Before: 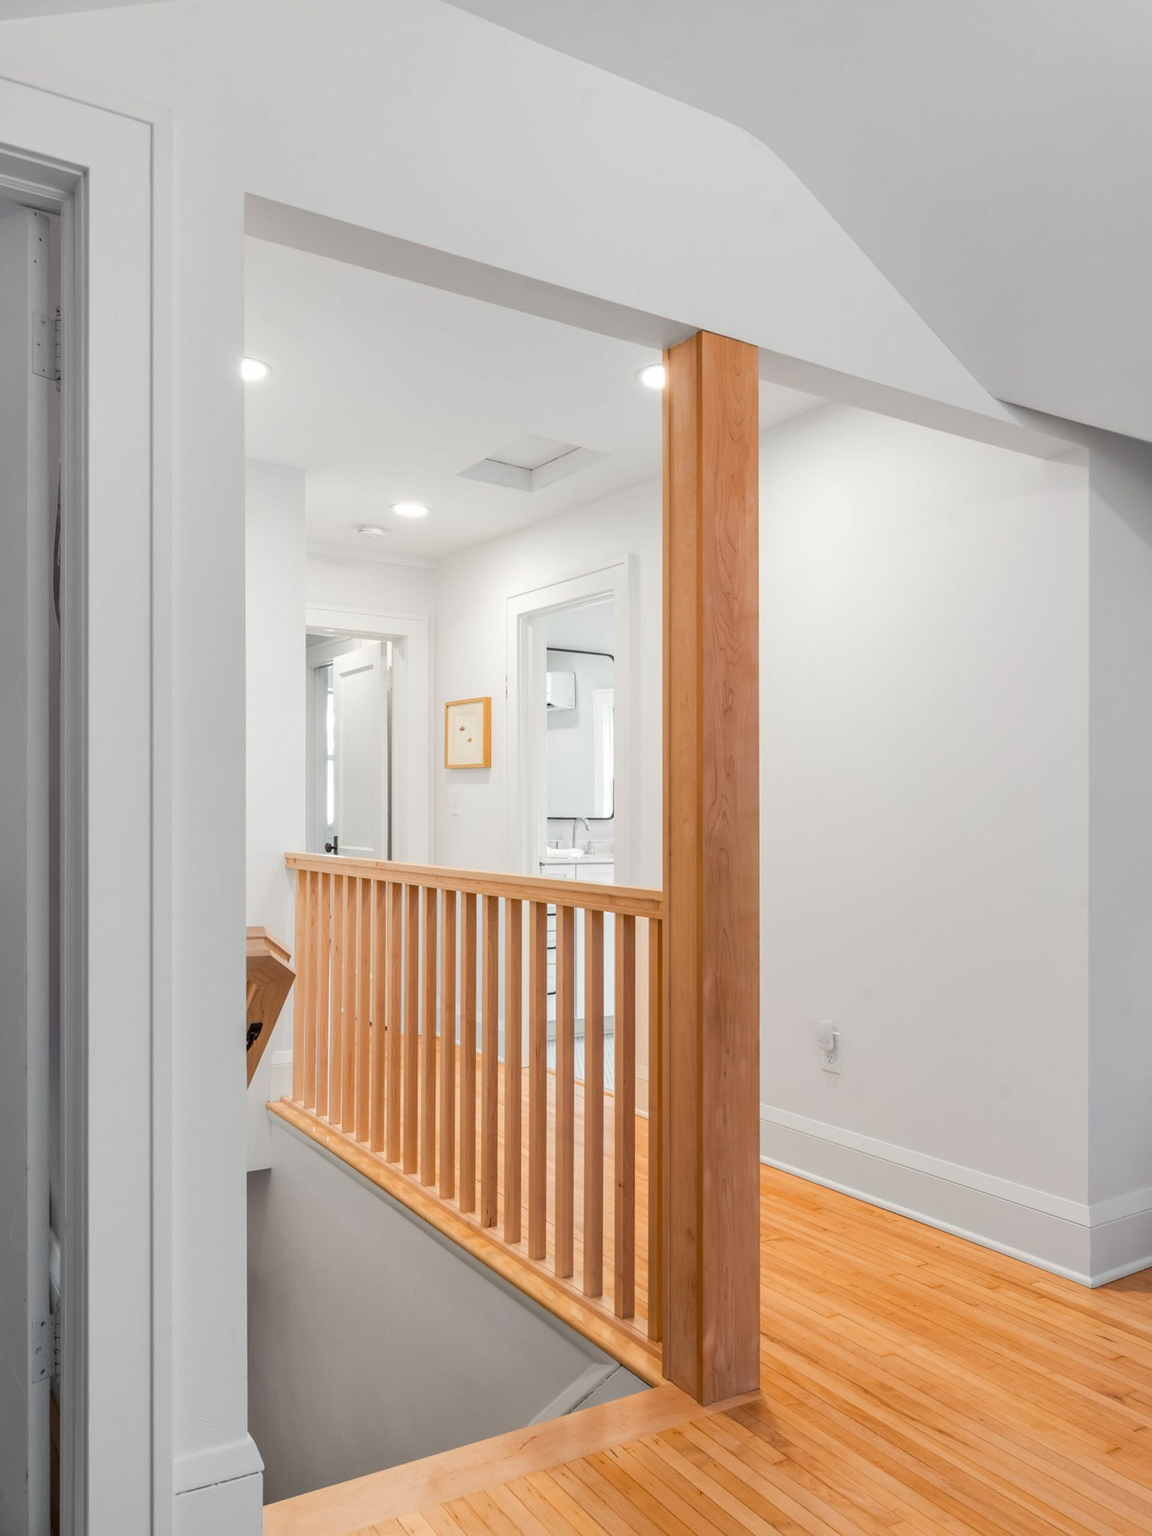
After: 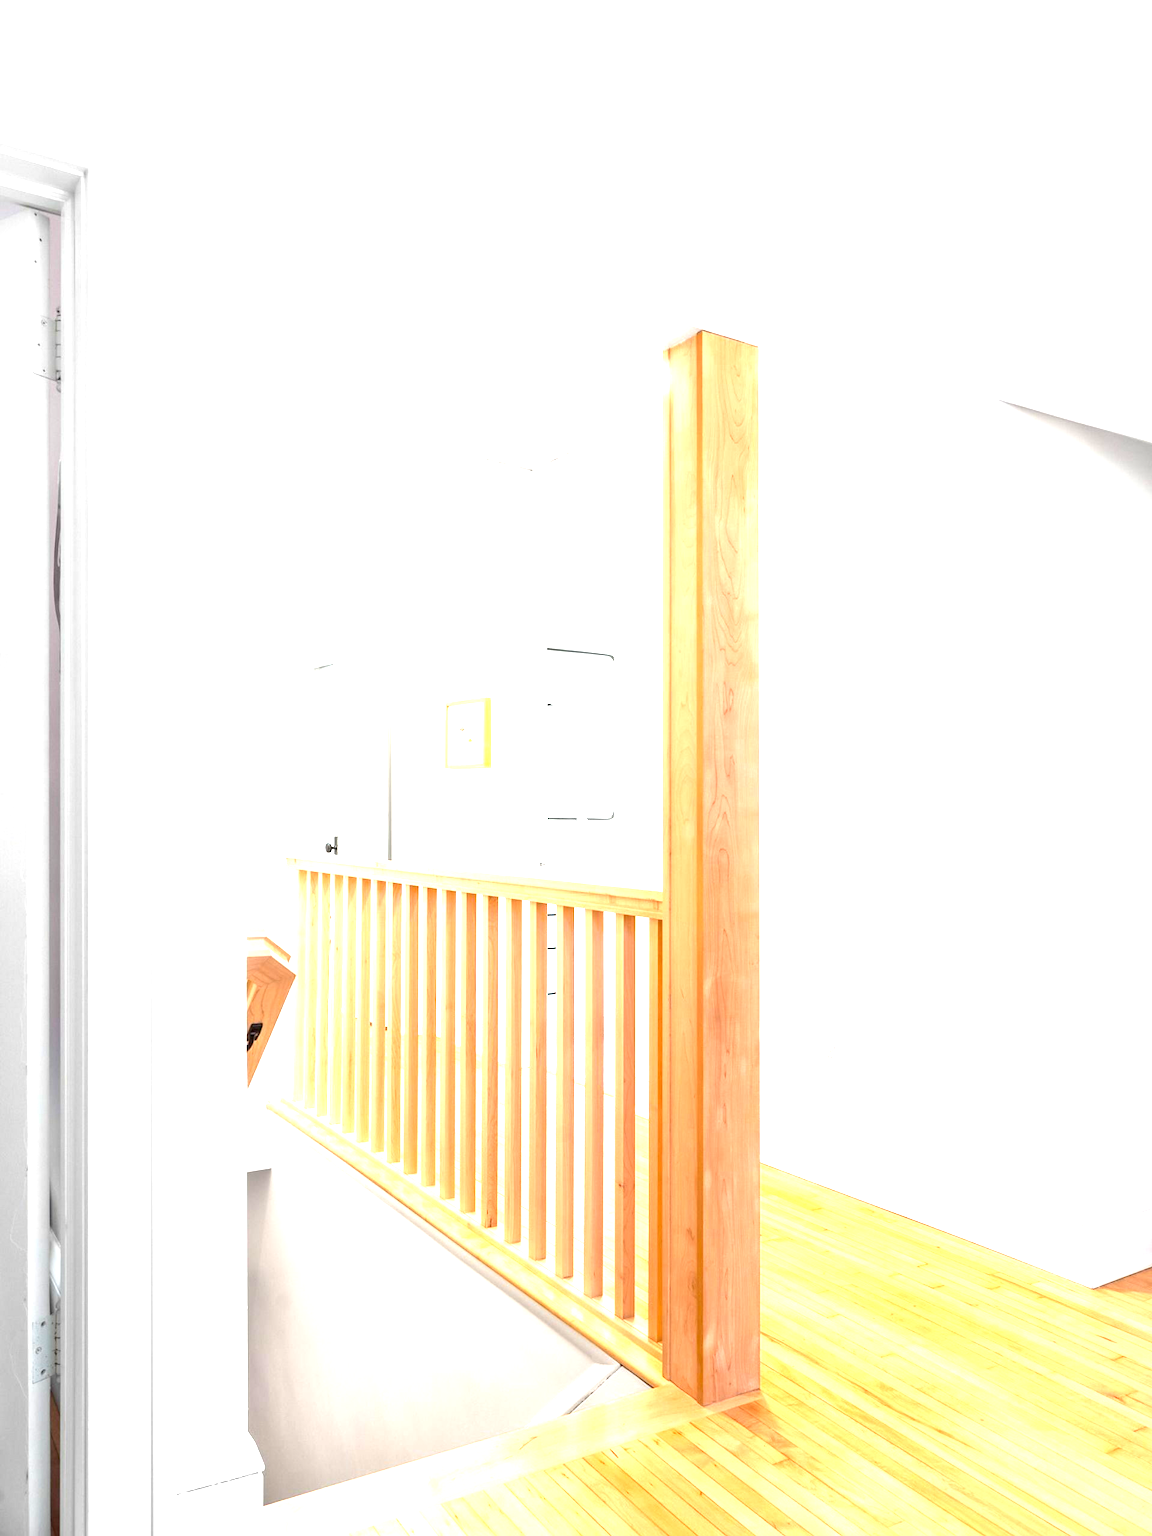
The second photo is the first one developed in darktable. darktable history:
exposure: exposure 2.026 EV, compensate highlight preservation false
